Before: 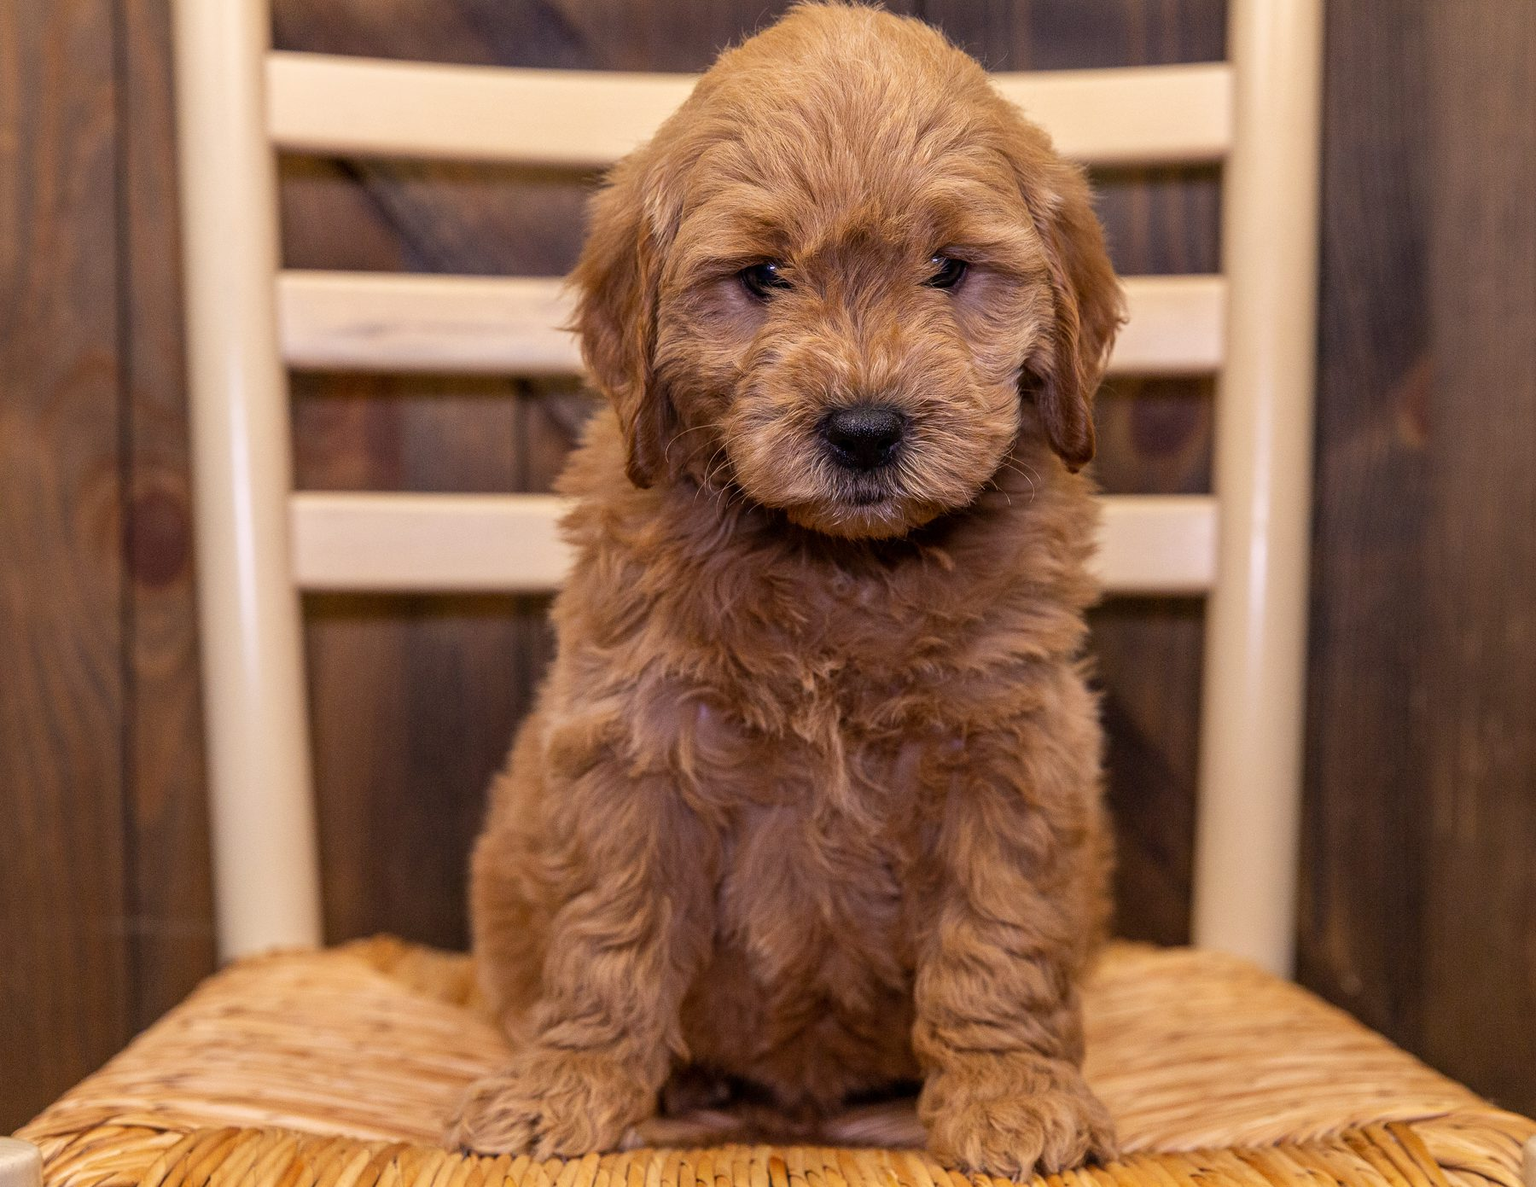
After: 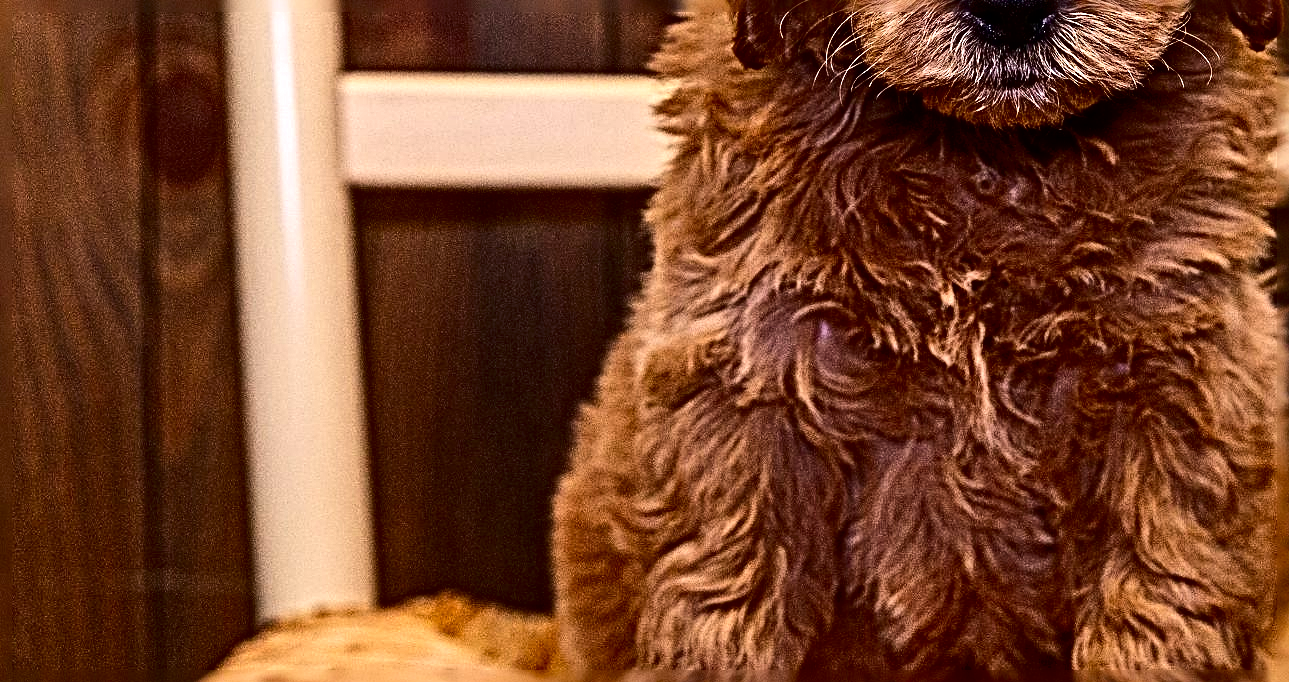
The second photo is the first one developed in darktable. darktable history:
exposure: exposure 0.201 EV, compensate exposure bias true, compensate highlight preservation false
sharpen: radius 6.285, amount 1.785, threshold 0.138
shadows and highlights: radius 109.49, shadows 41.22, highlights -71.8, low approximation 0.01, soften with gaussian
crop: top 36.233%, right 28.381%, bottom 14.714%
contrast brightness saturation: contrast 0.224, brightness -0.191, saturation 0.244
